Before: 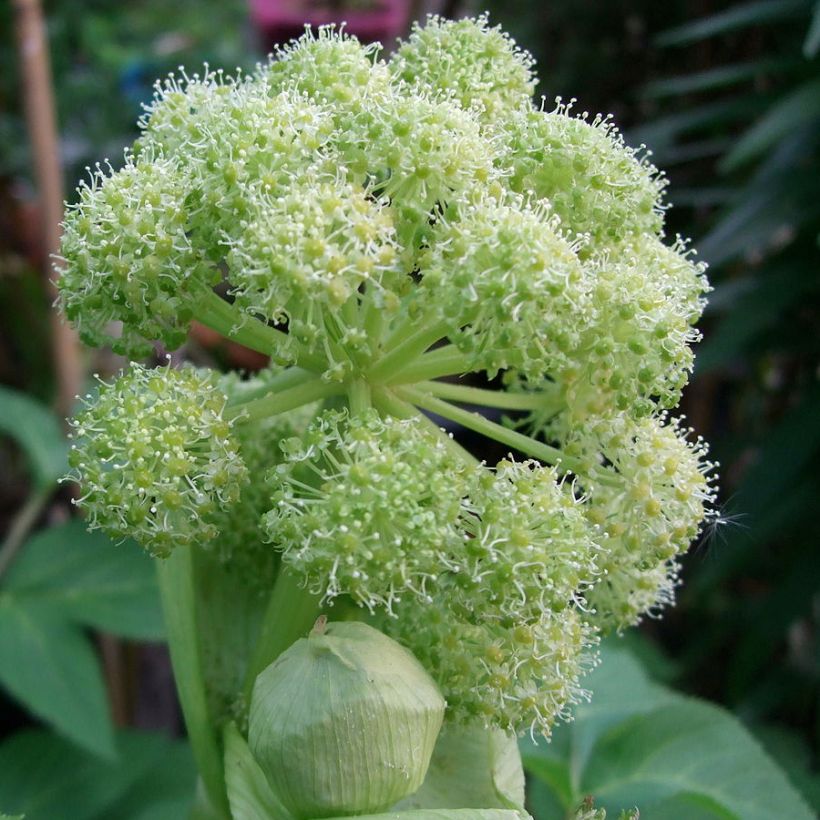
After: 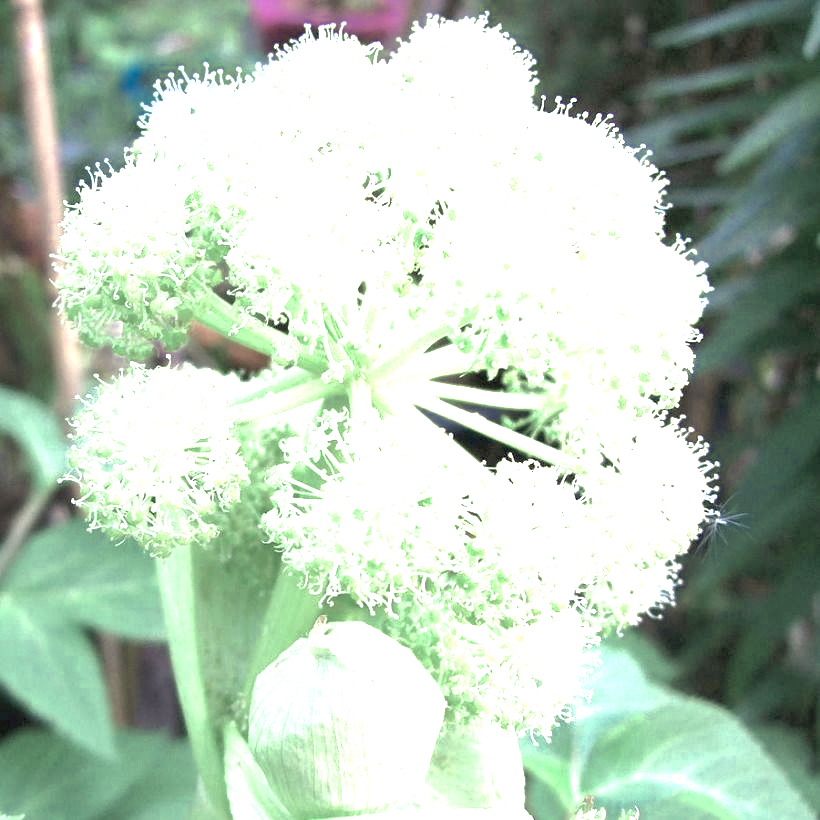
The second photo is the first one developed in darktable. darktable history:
exposure: black level correction 0, exposure 1.739 EV, compensate exposure bias true, compensate highlight preservation false
shadows and highlights: on, module defaults
contrast brightness saturation: contrast 0.03, brightness 0.069, saturation 0.121
color zones: curves: ch0 [(0.25, 0.667) (0.758, 0.368)]; ch1 [(0.215, 0.245) (0.761, 0.373)]; ch2 [(0.247, 0.554) (0.761, 0.436)]
